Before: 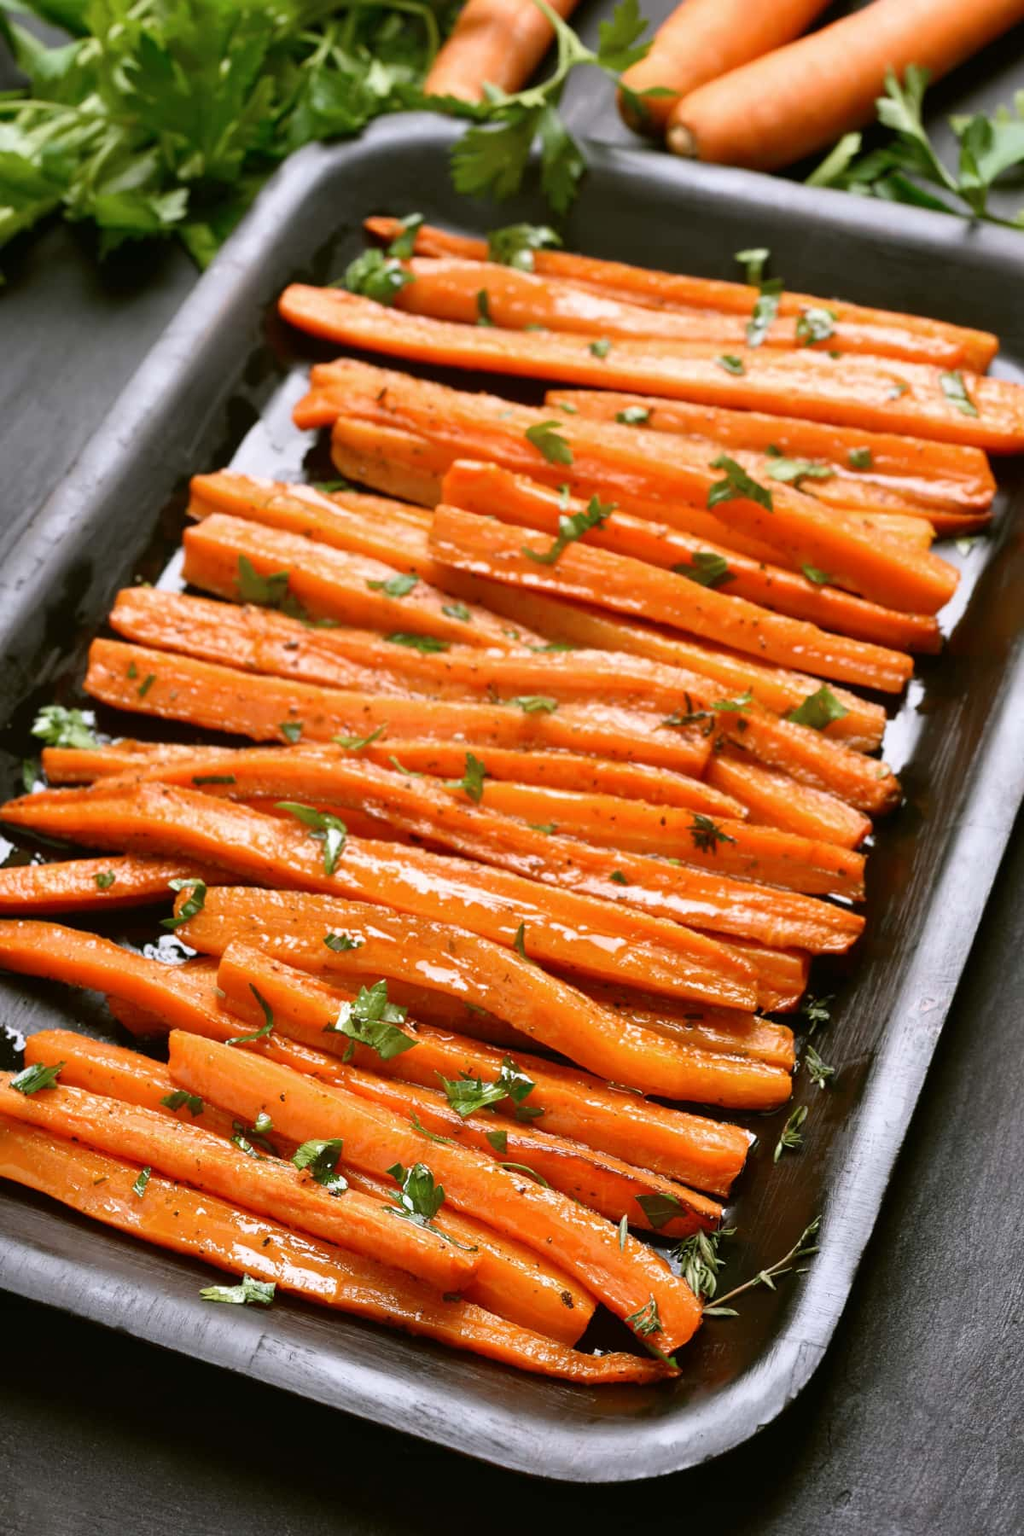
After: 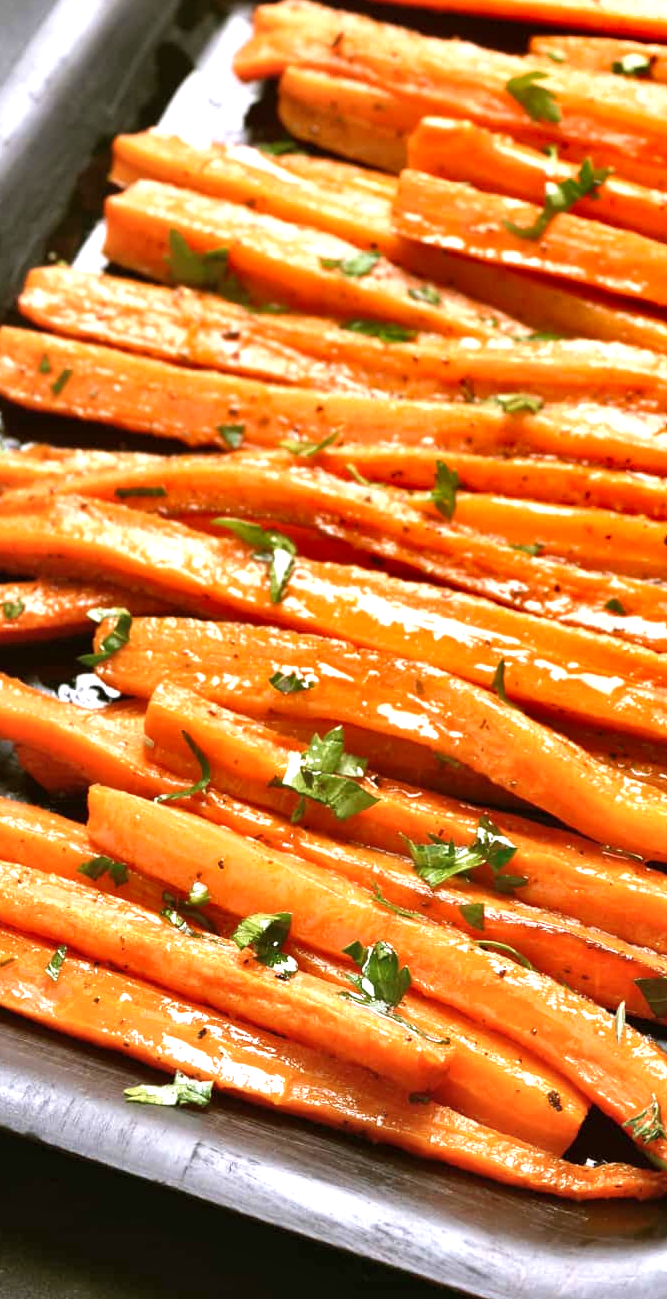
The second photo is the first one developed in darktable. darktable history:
contrast brightness saturation: saturation -0.064
velvia: on, module defaults
crop: left 9.247%, top 23.484%, right 35.139%, bottom 4.315%
exposure: exposure 0.777 EV, compensate exposure bias true, compensate highlight preservation false
shadows and highlights: soften with gaussian
